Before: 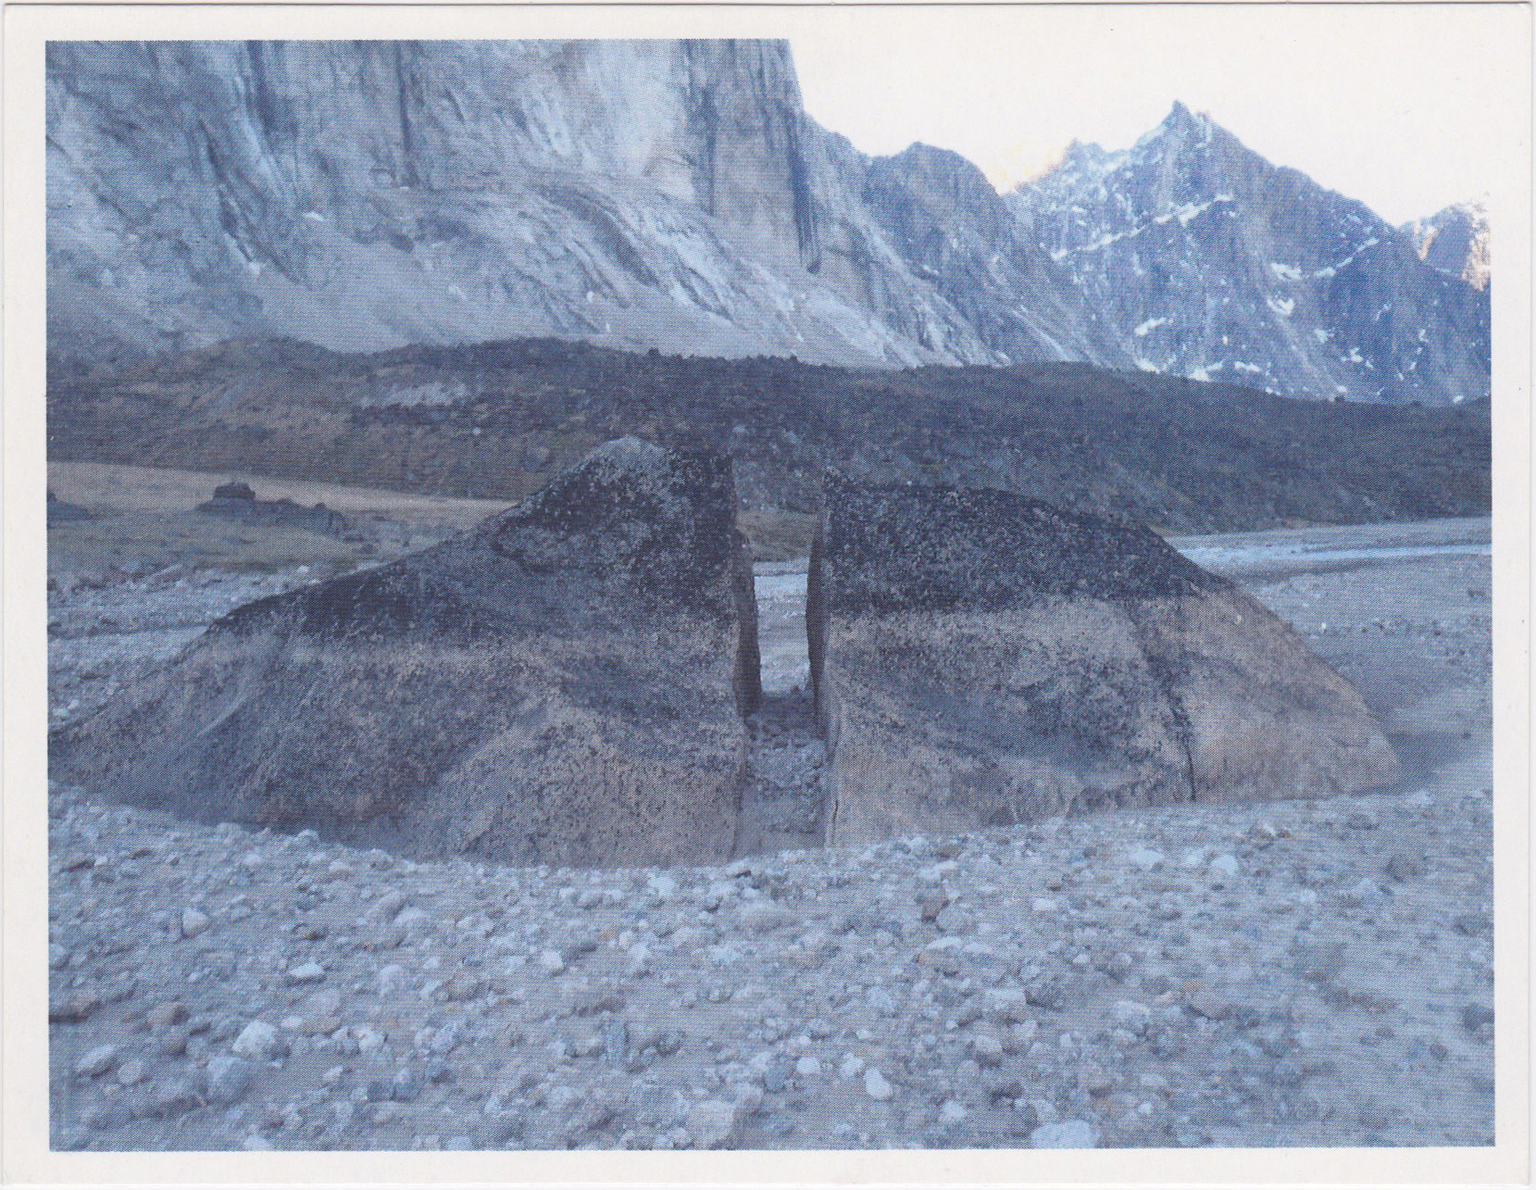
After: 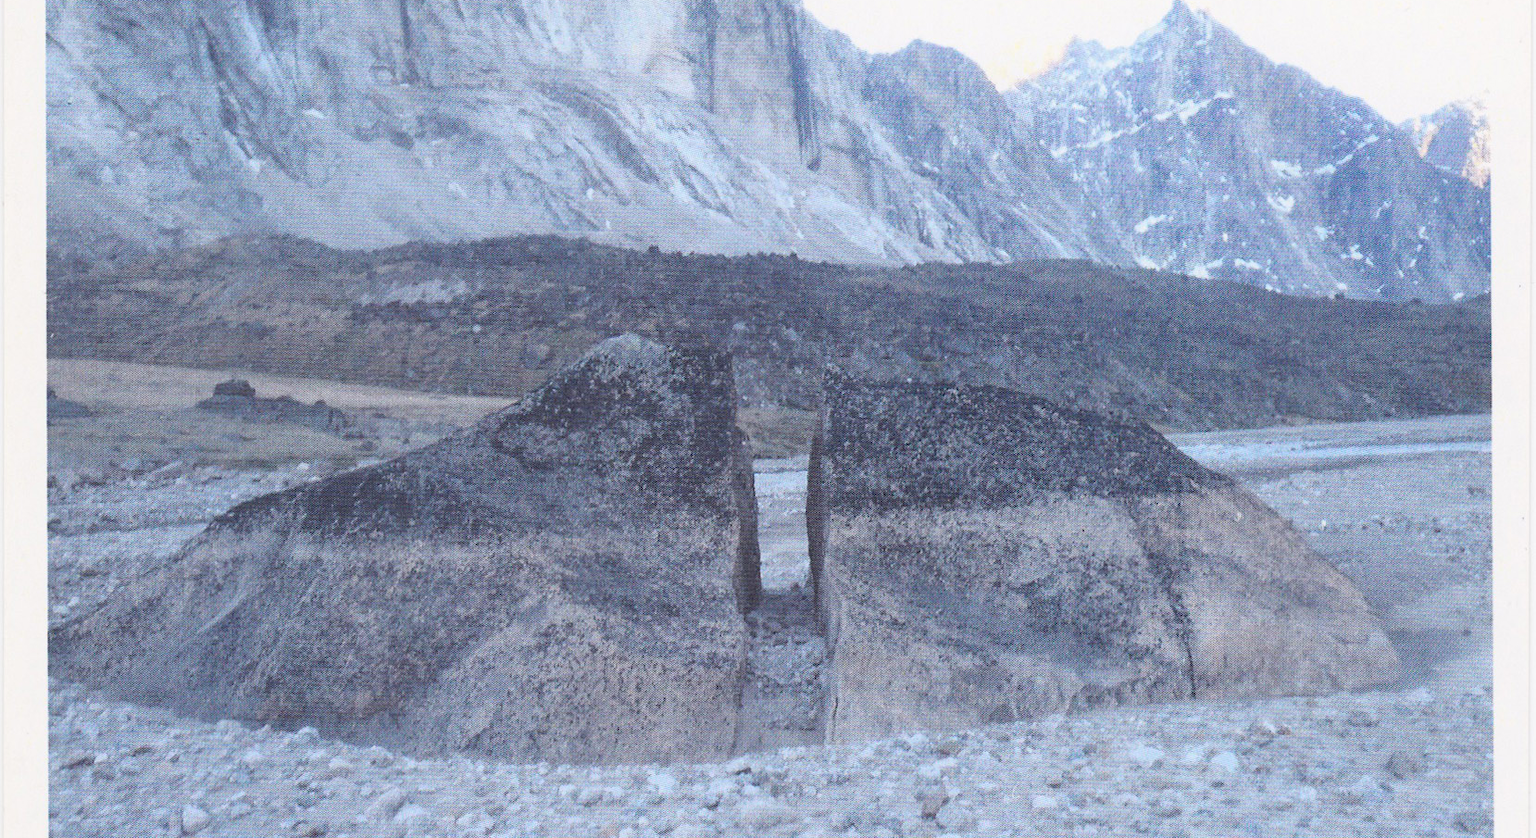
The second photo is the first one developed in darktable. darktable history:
crop and rotate: top 8.669%, bottom 20.777%
tone curve: curves: ch0 [(0, 0) (0.004, 0.001) (0.133, 0.112) (0.325, 0.362) (0.832, 0.893) (1, 1)], color space Lab, independent channels, preserve colors none
